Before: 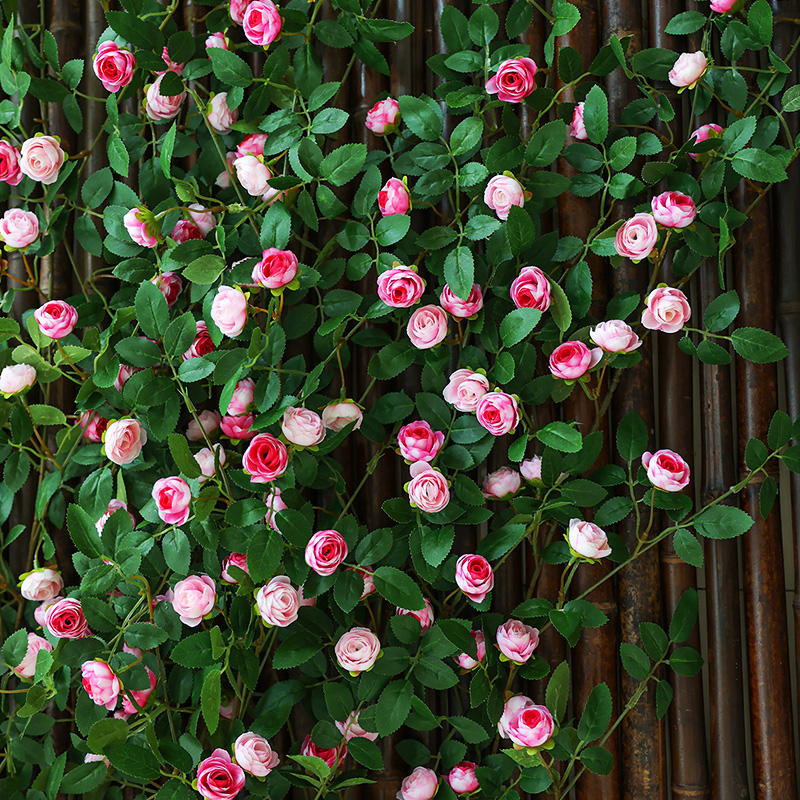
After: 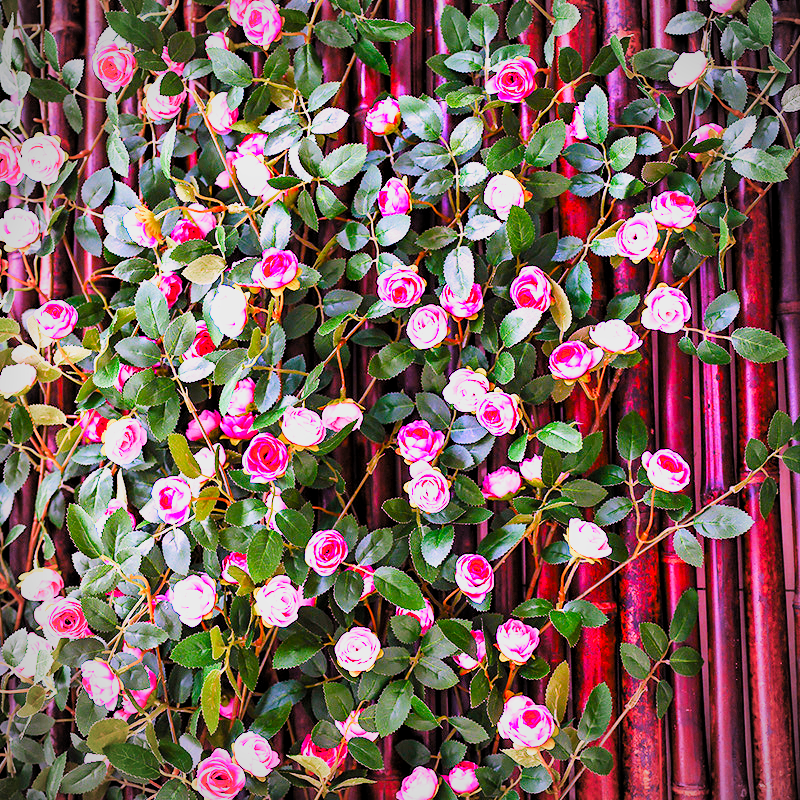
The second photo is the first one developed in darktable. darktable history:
raw chromatic aberrations: on, module defaults
color balance rgb: perceptual saturation grading › global saturation 25%, perceptual brilliance grading › mid-tones 10%, perceptual brilliance grading › shadows 15%, global vibrance 20%
filmic rgb: black relative exposure -7.65 EV, white relative exposure 4.56 EV, hardness 3.61
highlight reconstruction: method reconstruct color, iterations 1, diameter of reconstruction 64 px
hot pixels: on, module defaults
lens correction: scale 1.01, crop 1, focal 85, aperture 2.8, distance 10.02, camera "Canon EOS RP", lens "Canon RF 85mm F2 MACRO IS STM"
raw denoise: x [[0, 0.25, 0.5, 0.75, 1] ×4]
tone equalizer "mask blending: all purposes": on, module defaults
white balance: red 1.875, blue 1.893
local contrast: highlights 100%, shadows 100%, detail 120%, midtone range 0.2
contrast brightness saturation: contrast 0.2, brightness 0.16, saturation 0.22
filmic: grey point source 18, black point source -8.65, white point source 2.45, grey point target 18, white point target 100, output power 2.2, latitude stops 2, contrast 1.5, saturation 100, global saturation 100
haze removal: strength 0.29, distance 0.25, compatibility mode true, adaptive false
vibrance: on, module defaults
vignetting: fall-off radius 60.92%
exposure: black level correction -0.002, exposure 1.115 EV, compensate highlight preservation false
